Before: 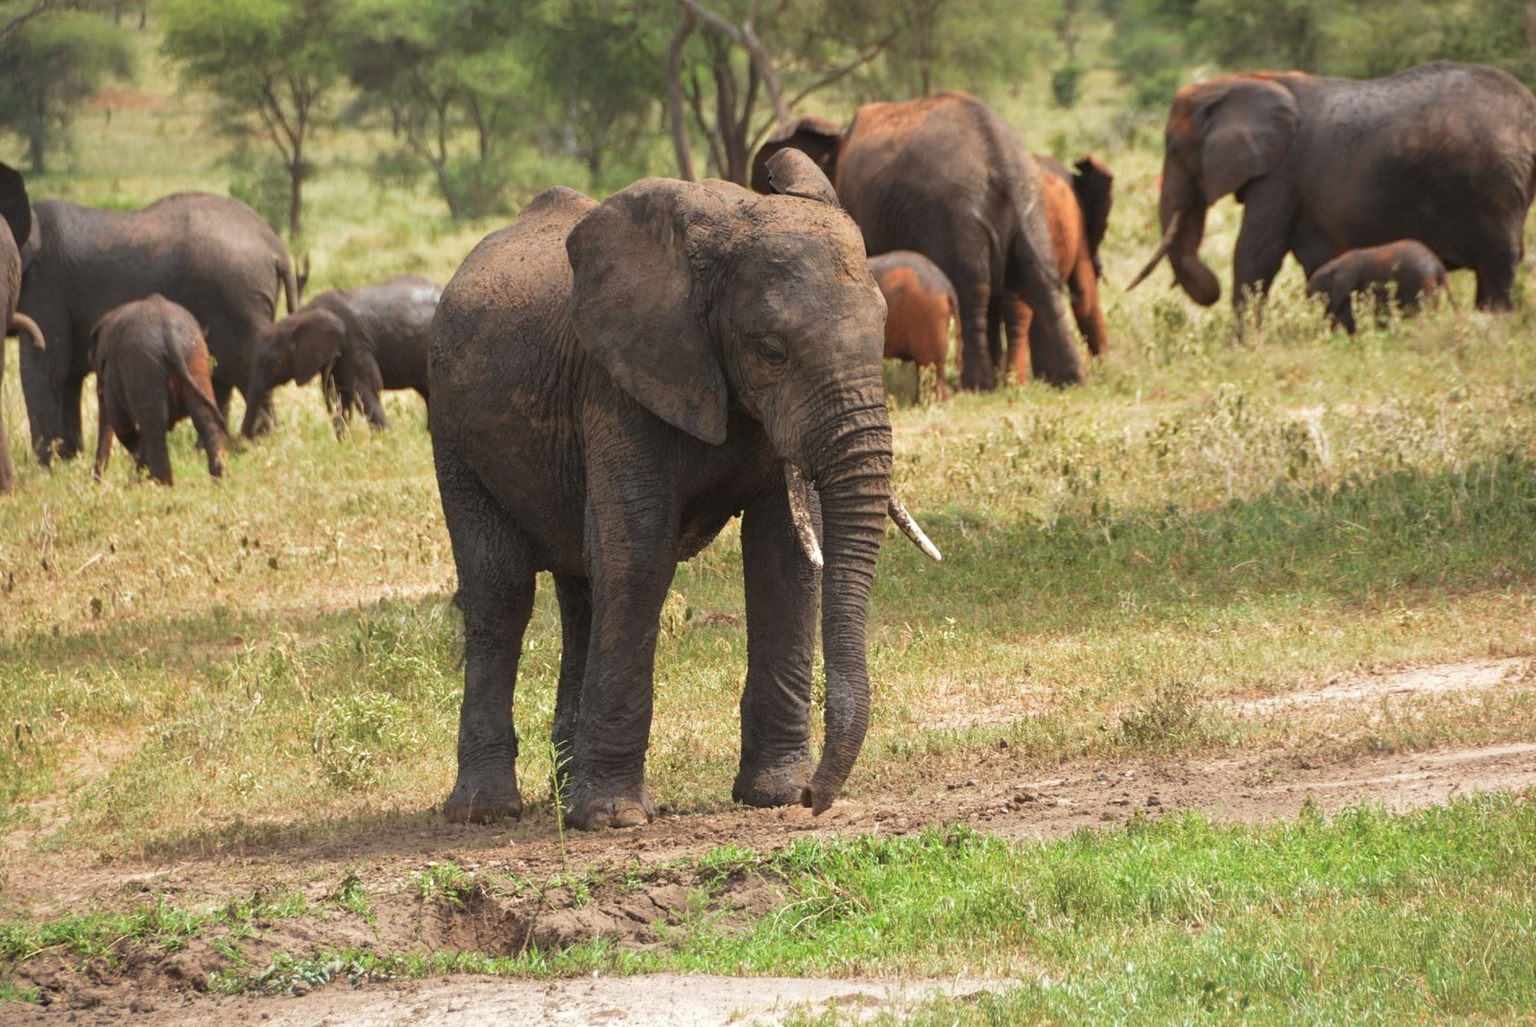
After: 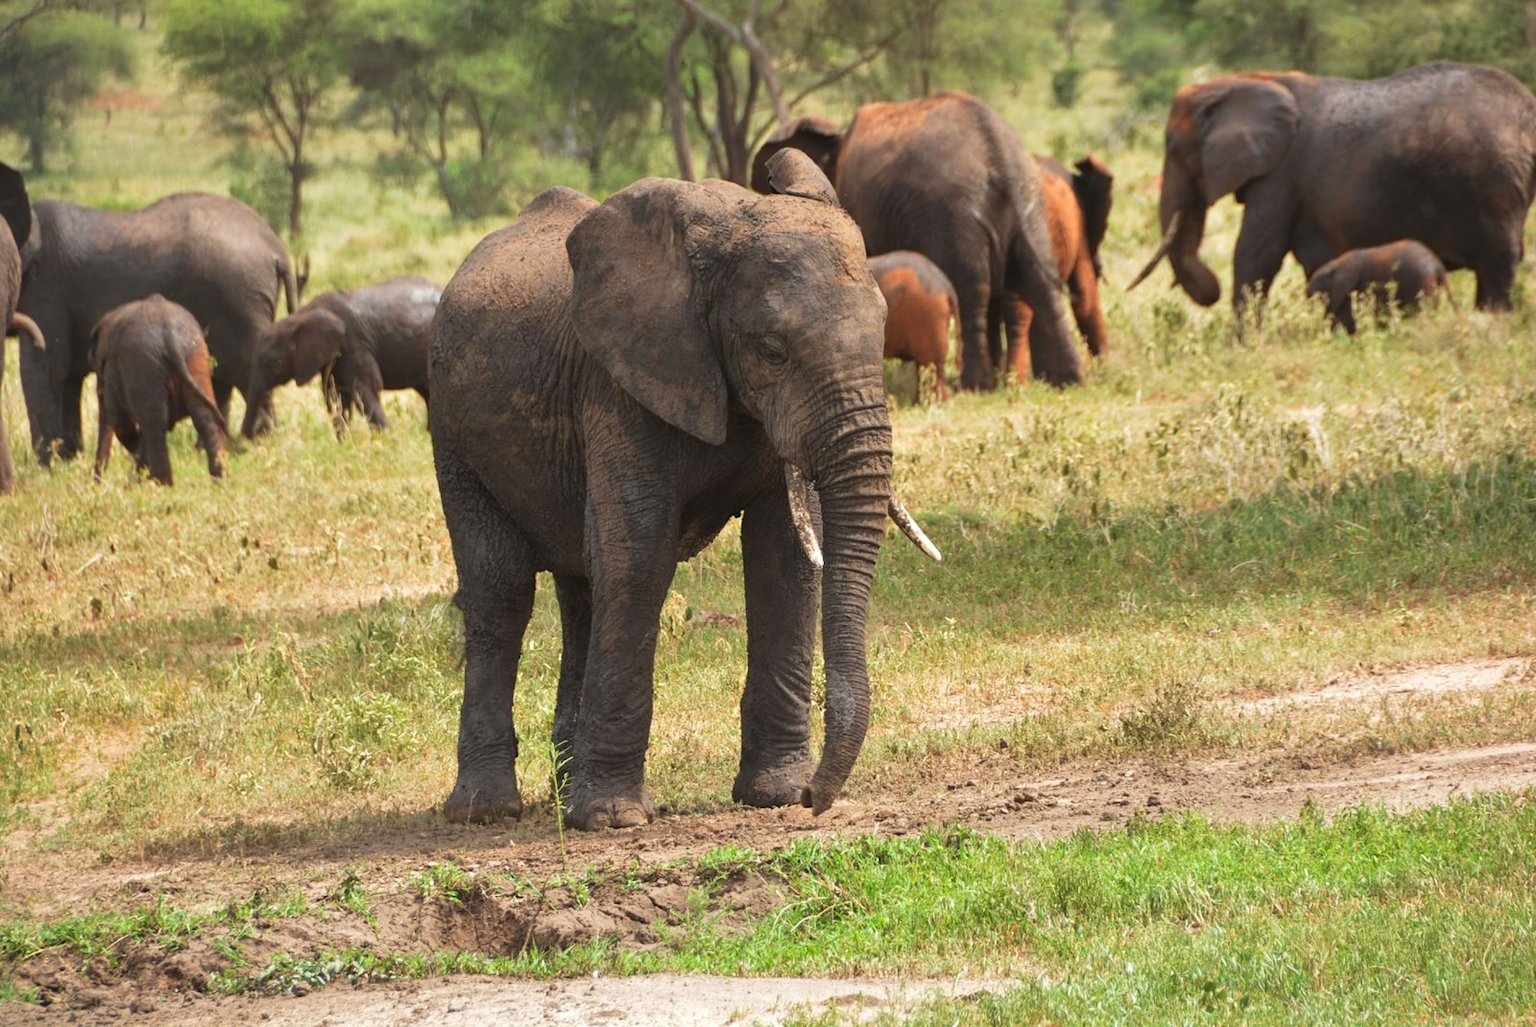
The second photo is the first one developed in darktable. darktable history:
shadows and highlights: shadows 32, highlights -32, soften with gaussian
contrast brightness saturation: contrast 0.1, brightness 0.03, saturation 0.09
